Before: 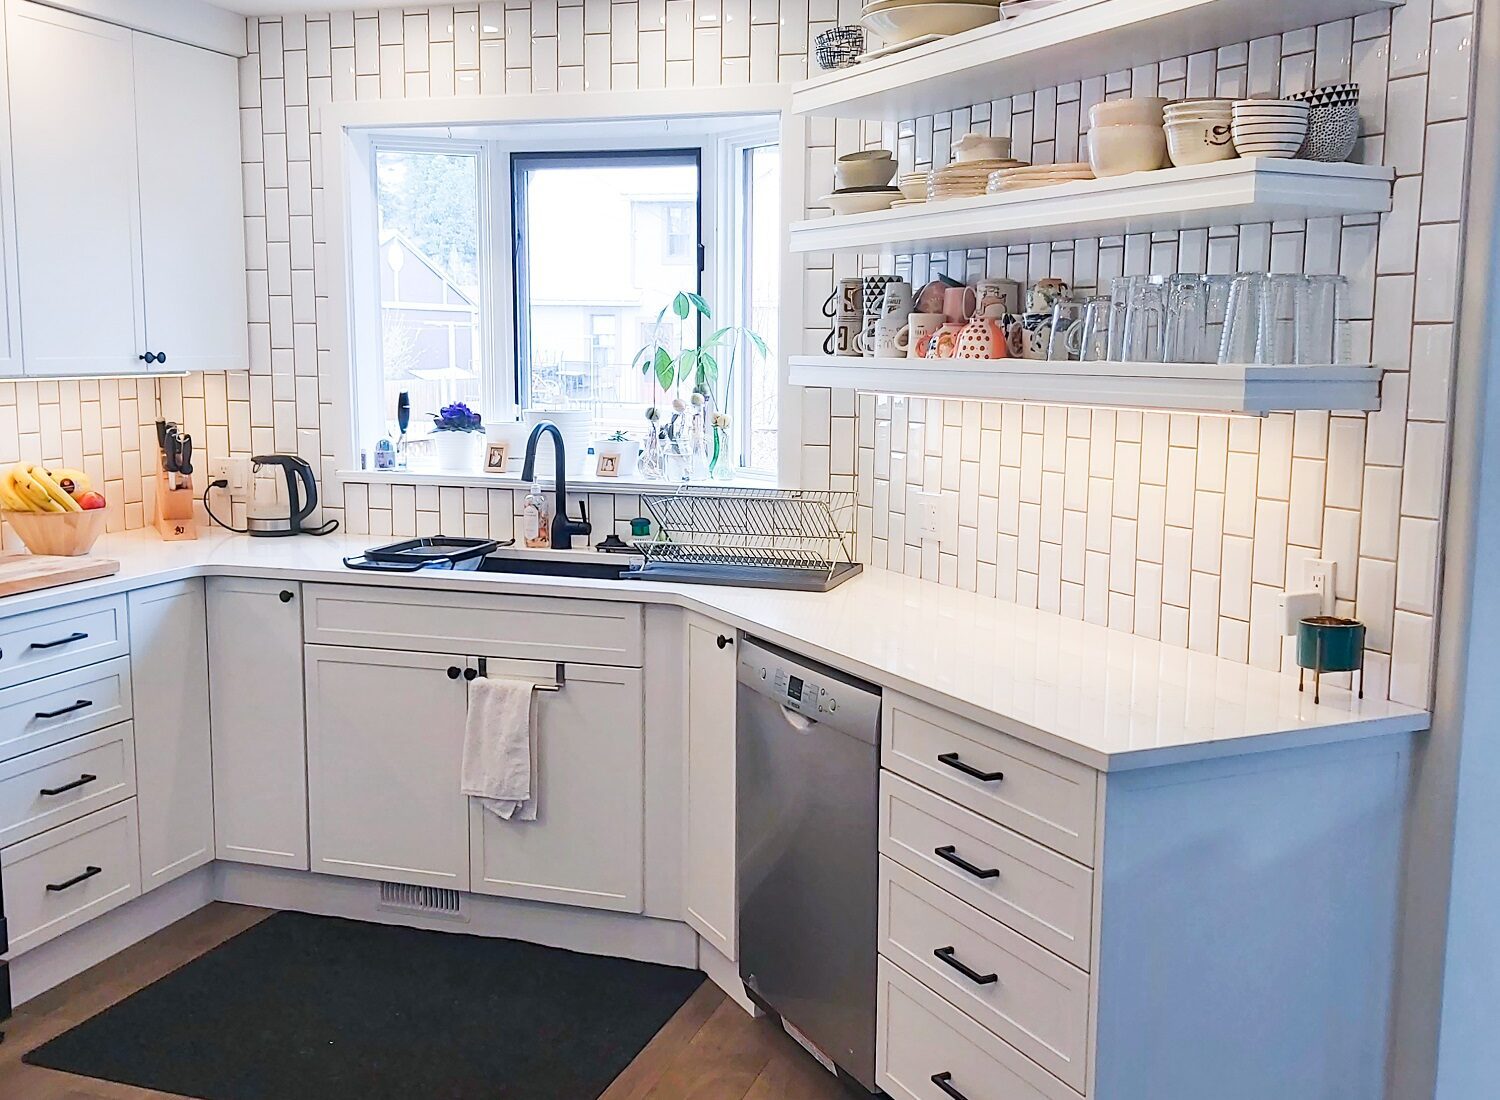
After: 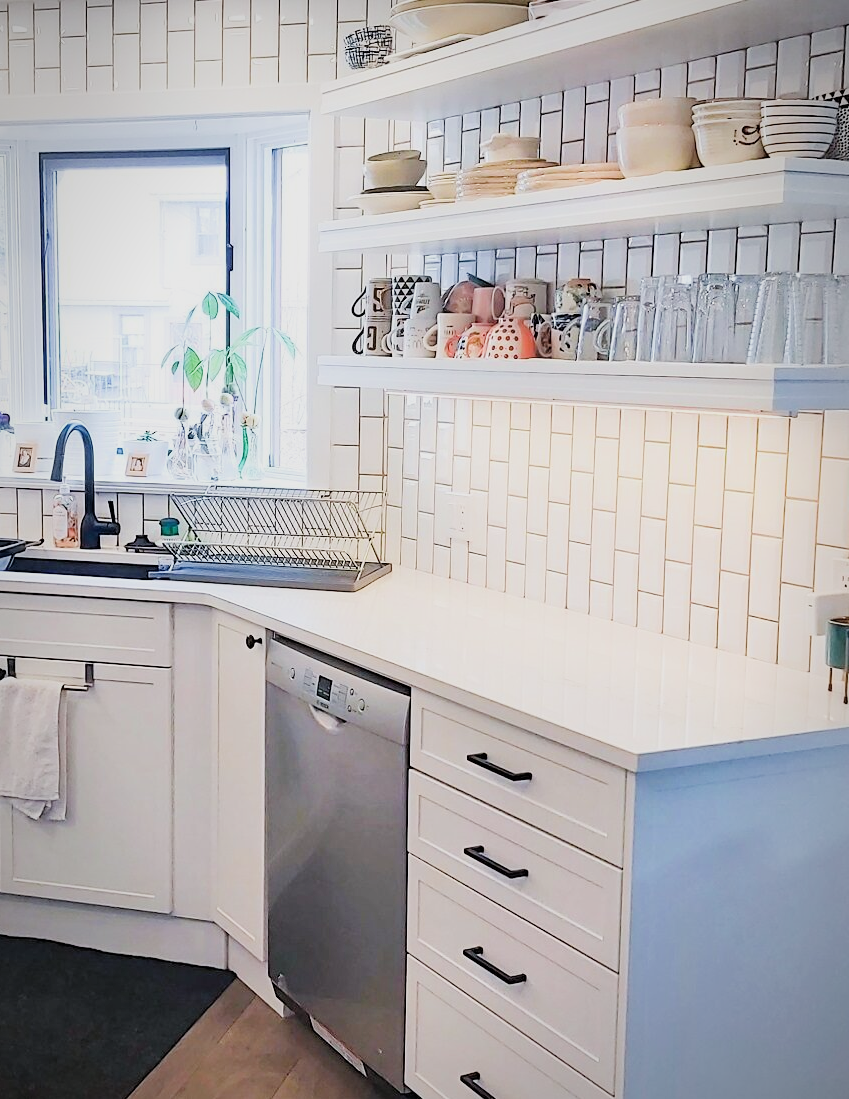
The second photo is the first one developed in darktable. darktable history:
vignetting: fall-off radius 70%, automatic ratio true
crop: left 31.458%, top 0%, right 11.876%
exposure: black level correction 0, exposure 0.6 EV, compensate exposure bias true, compensate highlight preservation false
filmic rgb: black relative exposure -7.65 EV, white relative exposure 4.56 EV, hardness 3.61
